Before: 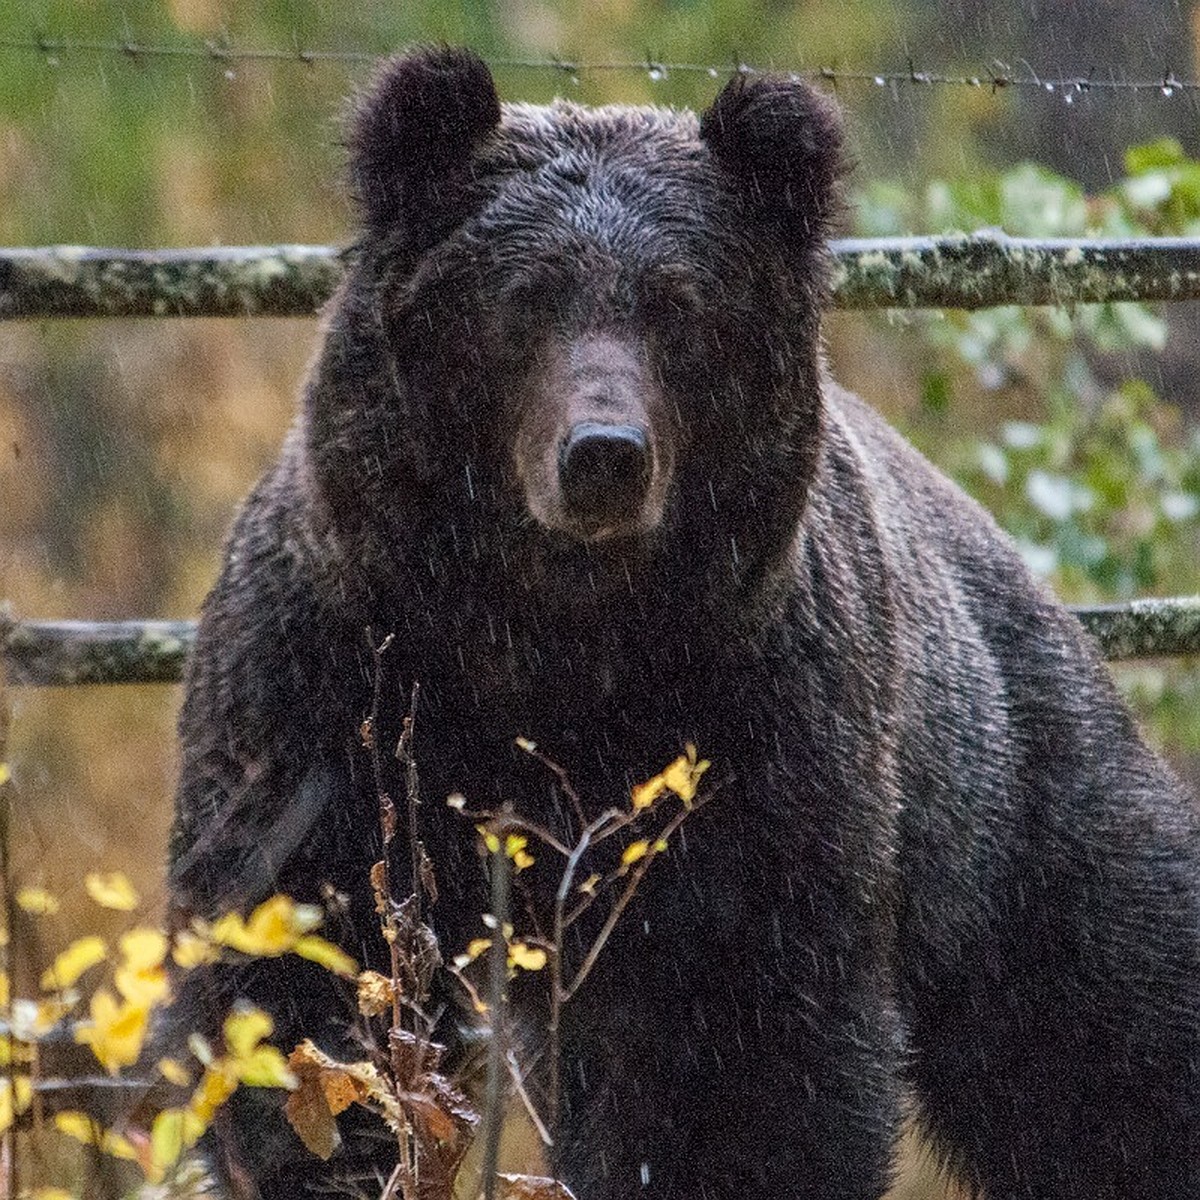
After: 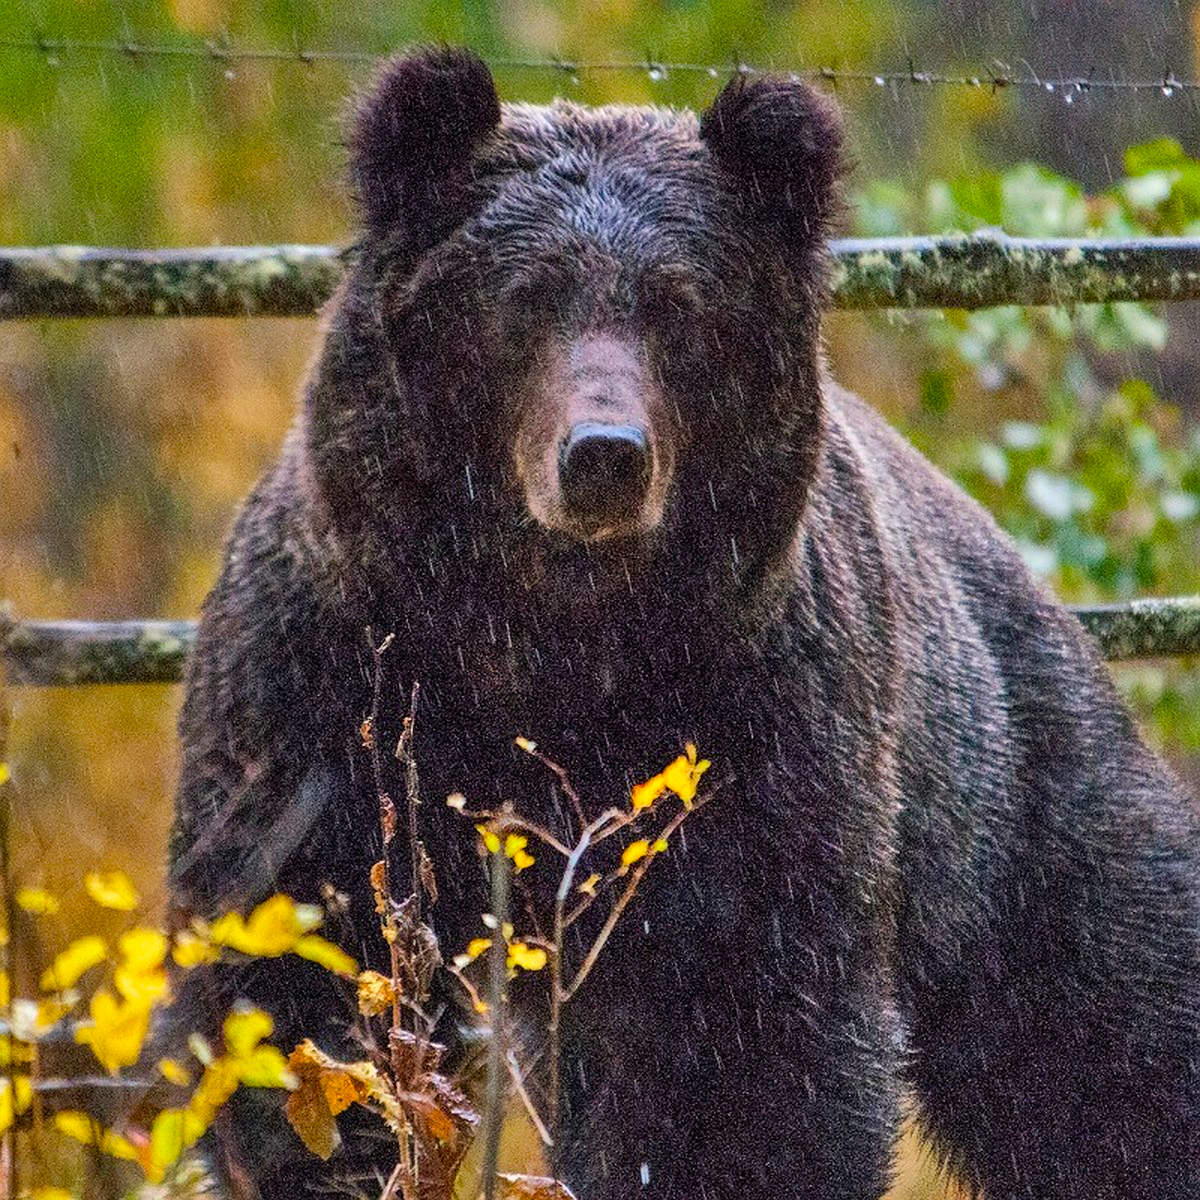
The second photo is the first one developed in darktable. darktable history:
color correction: highlights a* 0.816, highlights b* 2.78, saturation 1.1
color balance rgb: linear chroma grading › global chroma 15%, perceptual saturation grading › global saturation 30%
shadows and highlights: highlights color adjustment 0%, low approximation 0.01, soften with gaussian
